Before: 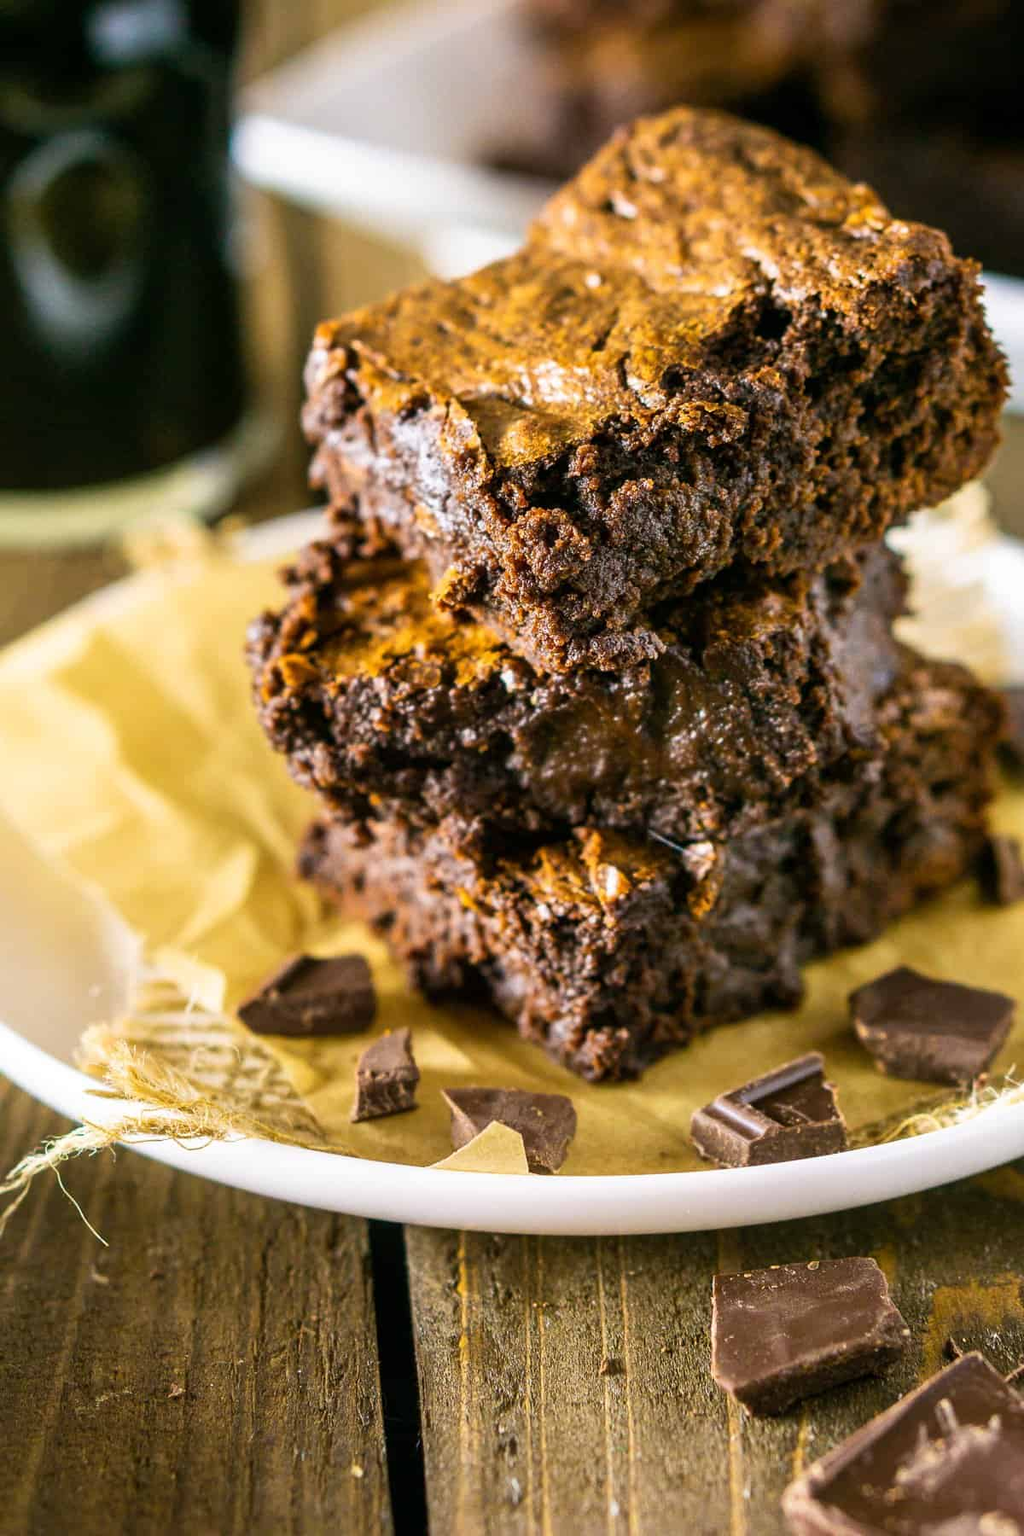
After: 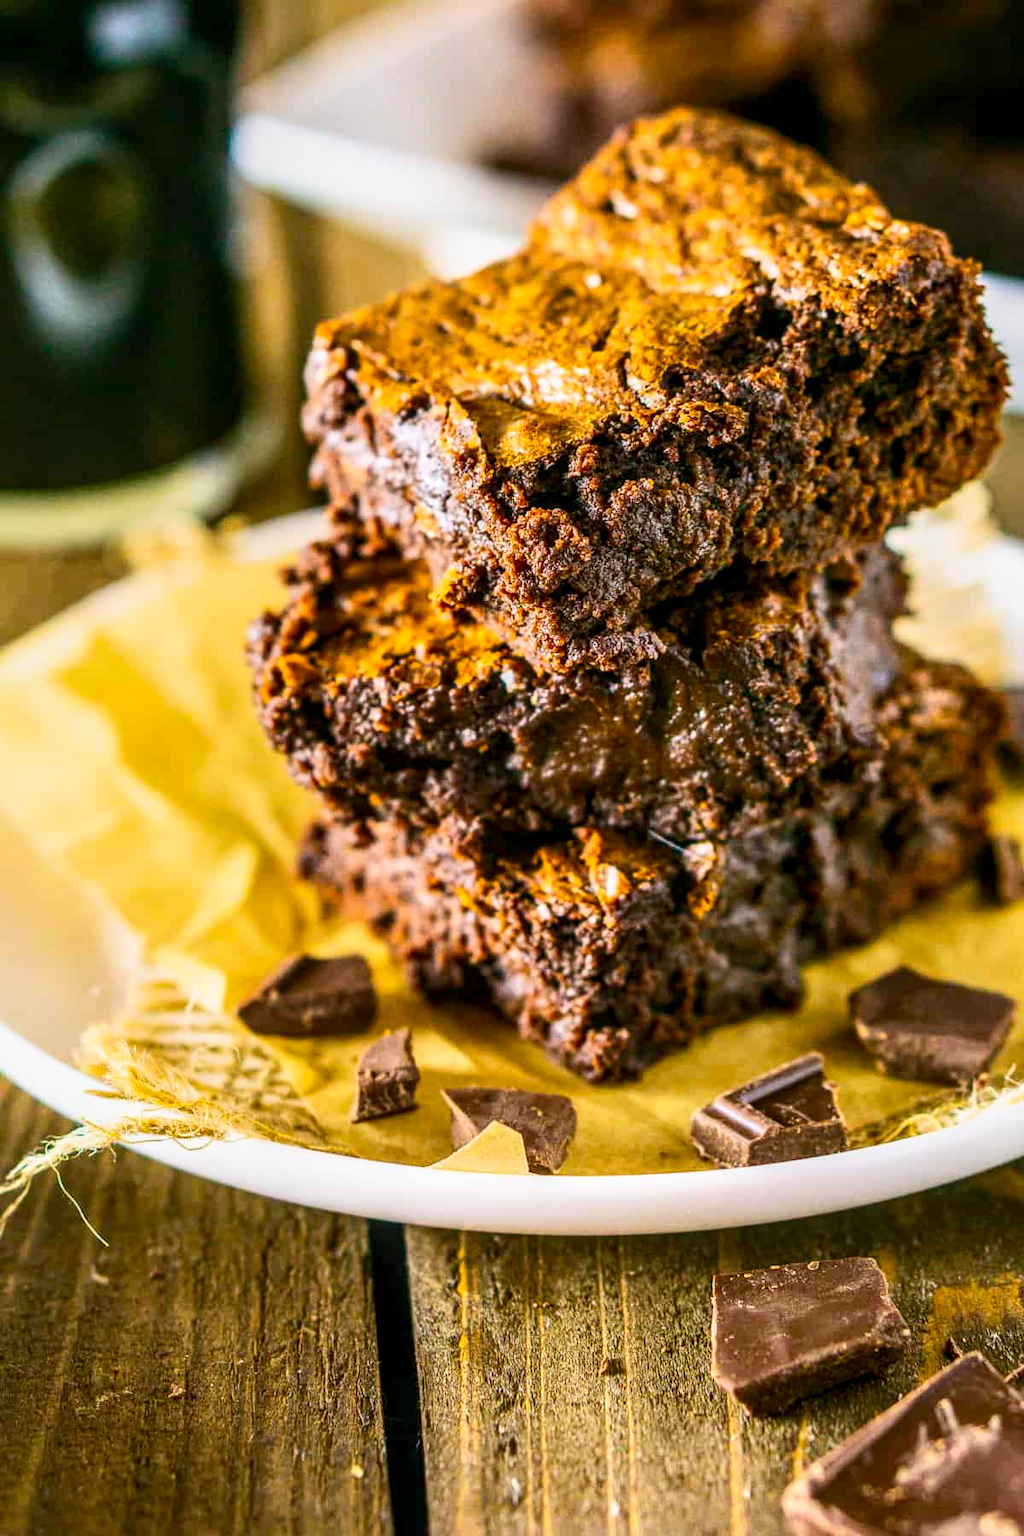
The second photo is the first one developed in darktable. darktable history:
local contrast: highlights 34%, detail 135%
contrast brightness saturation: contrast 0.232, brightness 0.104, saturation 0.289
color balance rgb: power › hue 329°, linear chroma grading › global chroma -15.331%, perceptual saturation grading › global saturation 25.895%, contrast -10.456%
